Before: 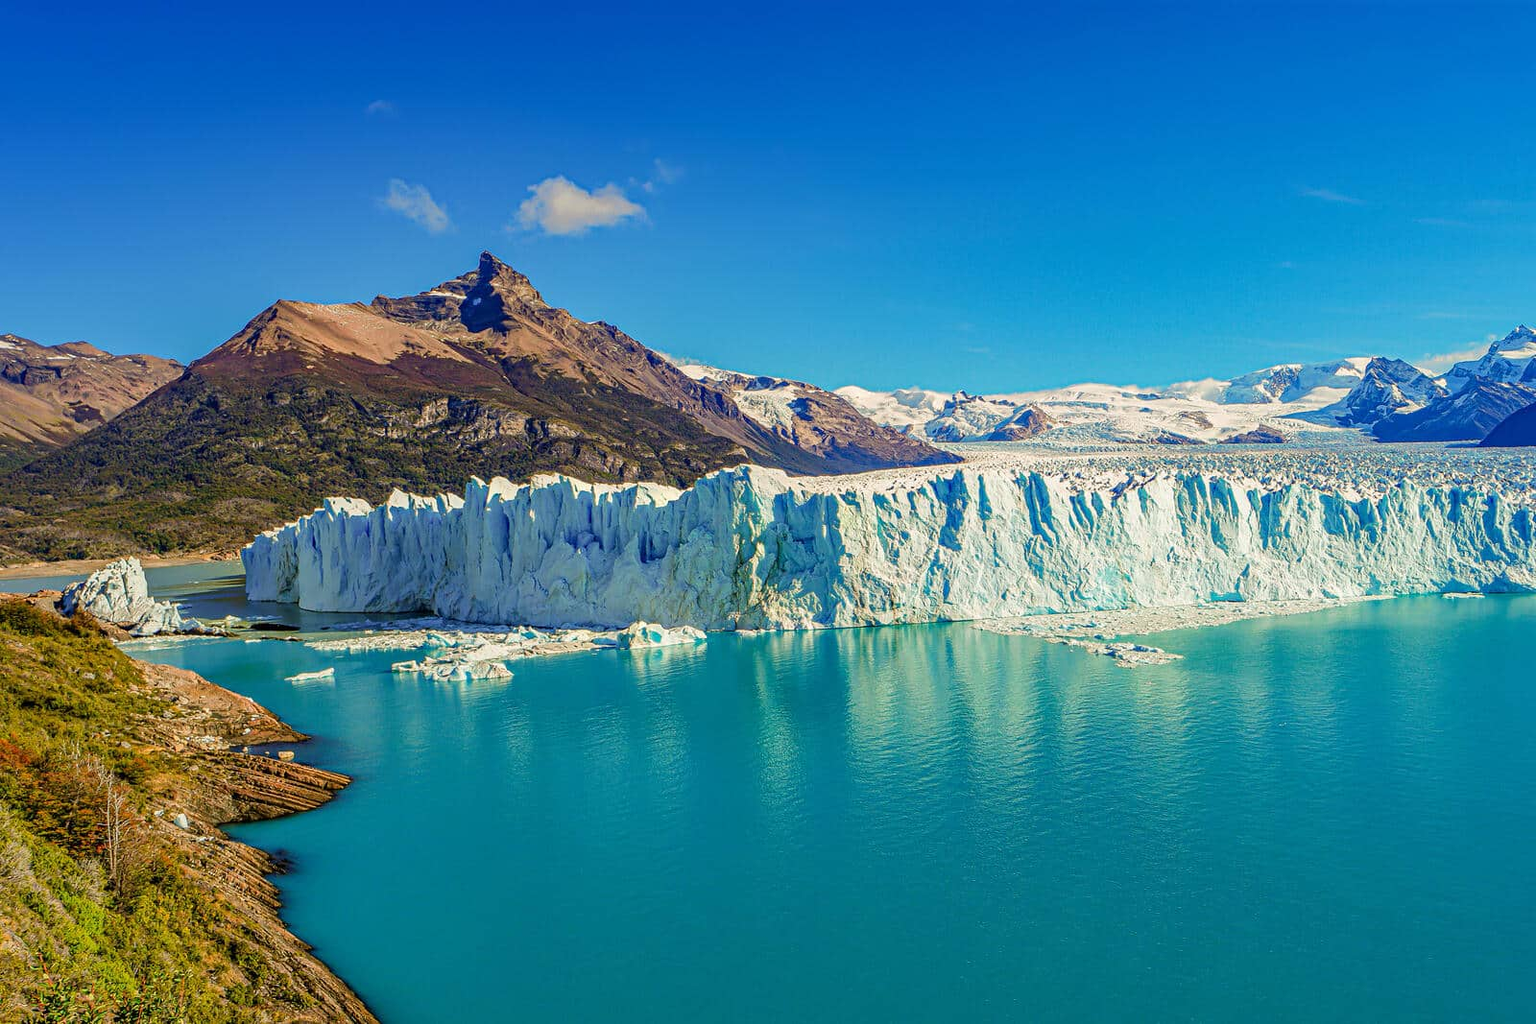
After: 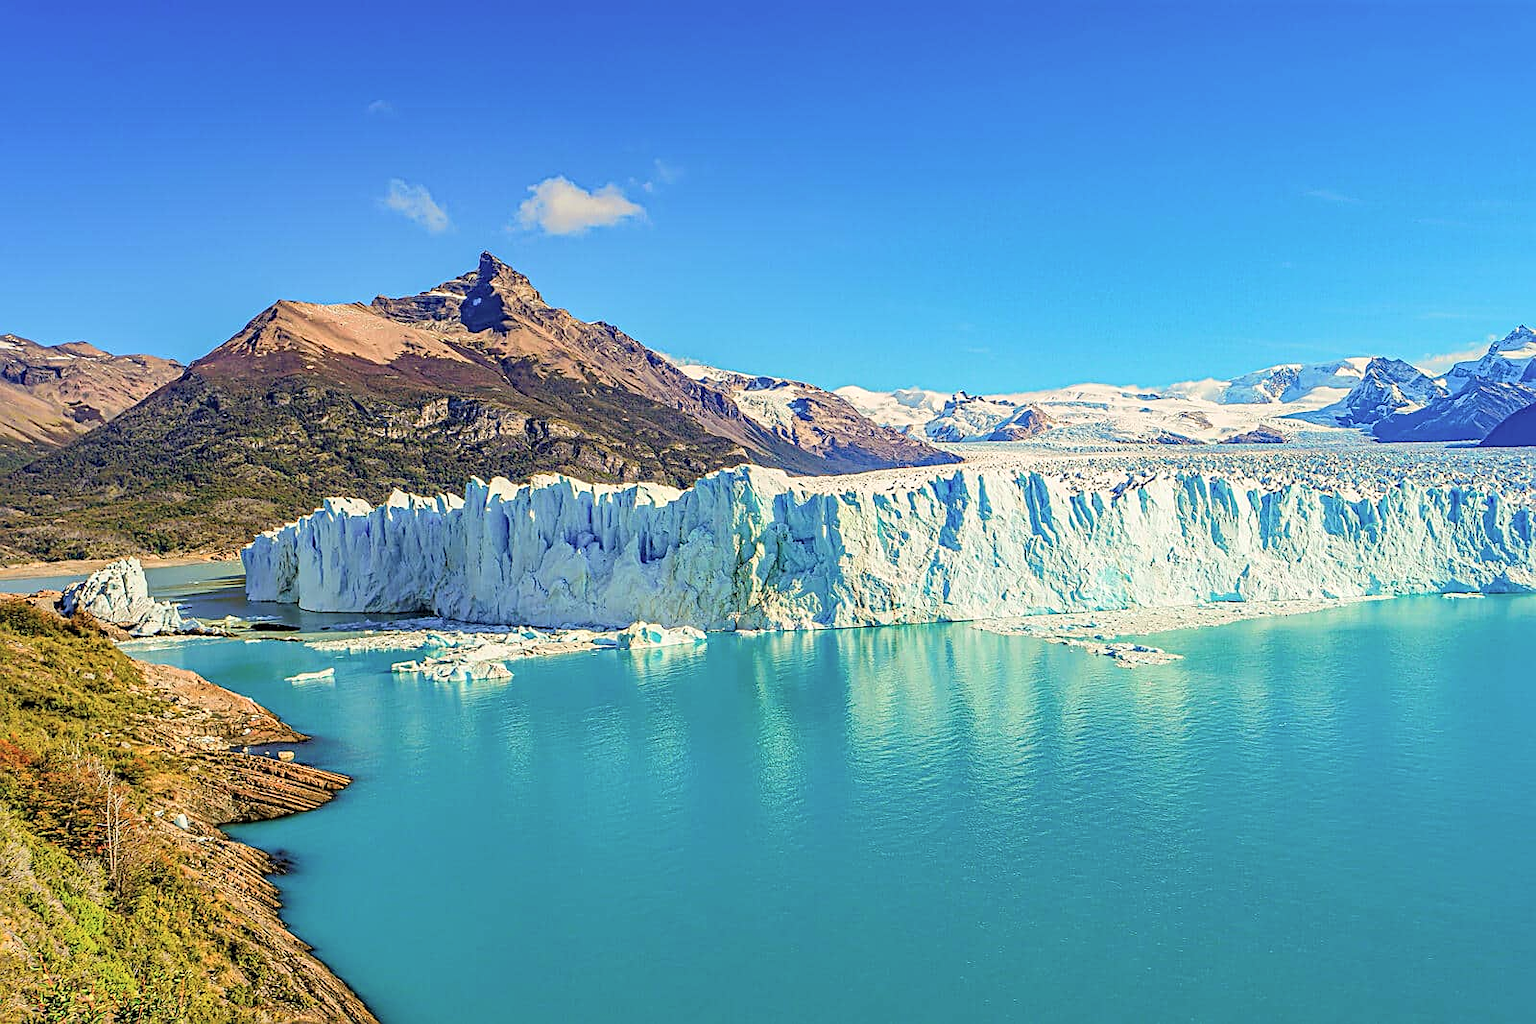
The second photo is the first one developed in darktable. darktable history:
sharpen: on, module defaults
contrast brightness saturation: contrast 0.14, brightness 0.21
